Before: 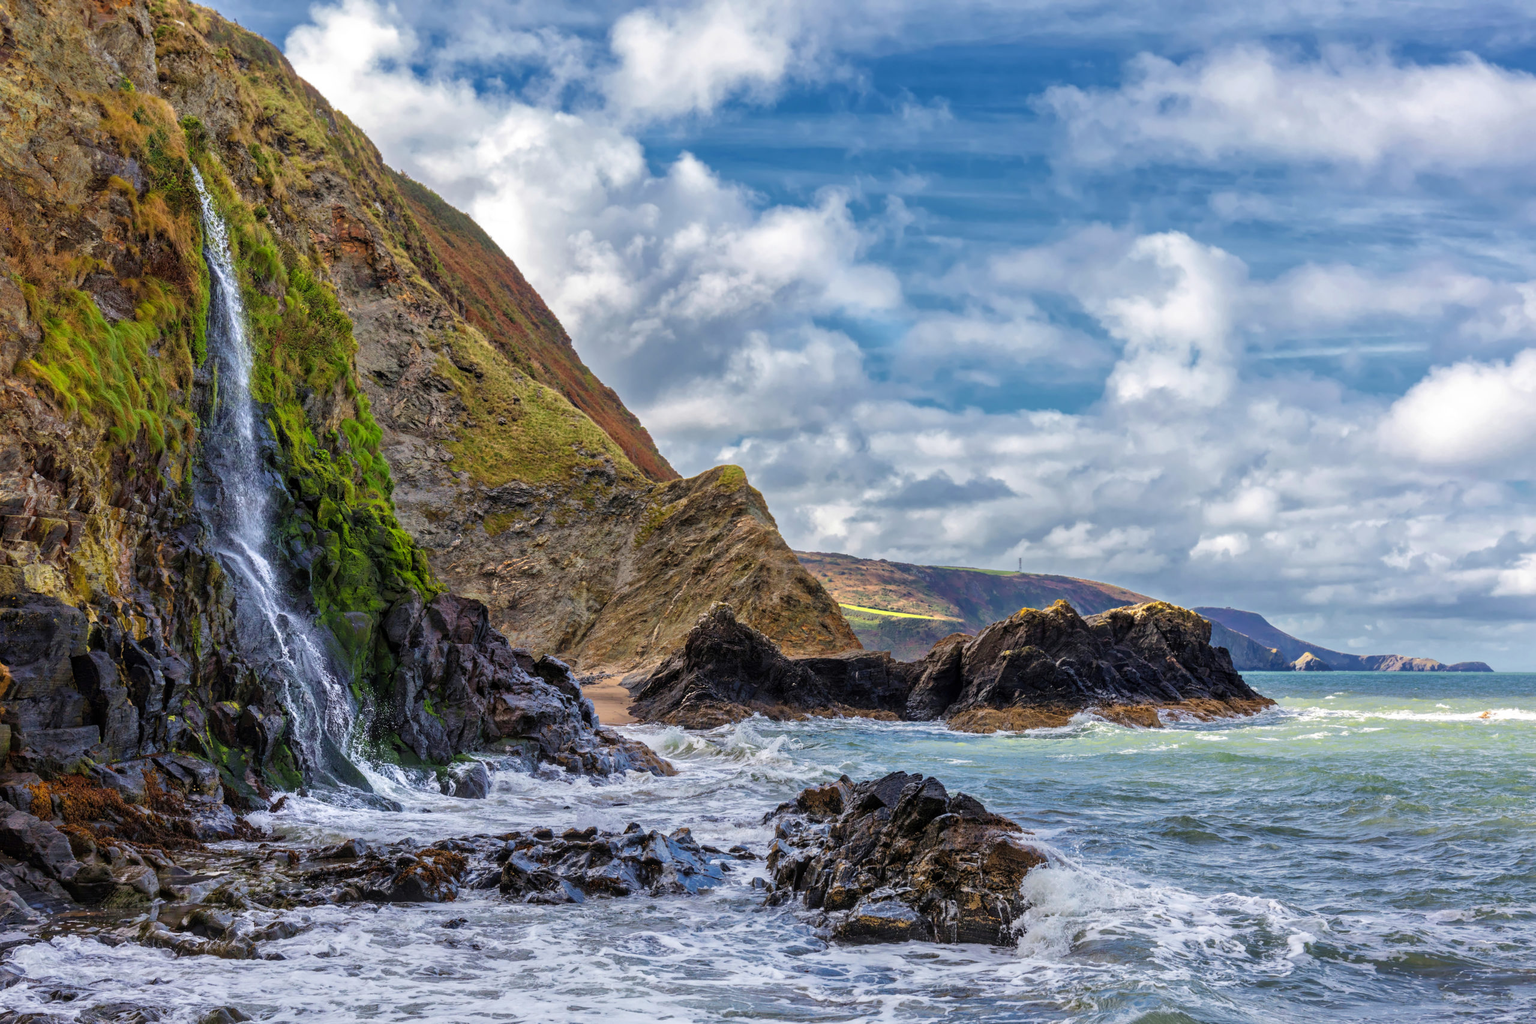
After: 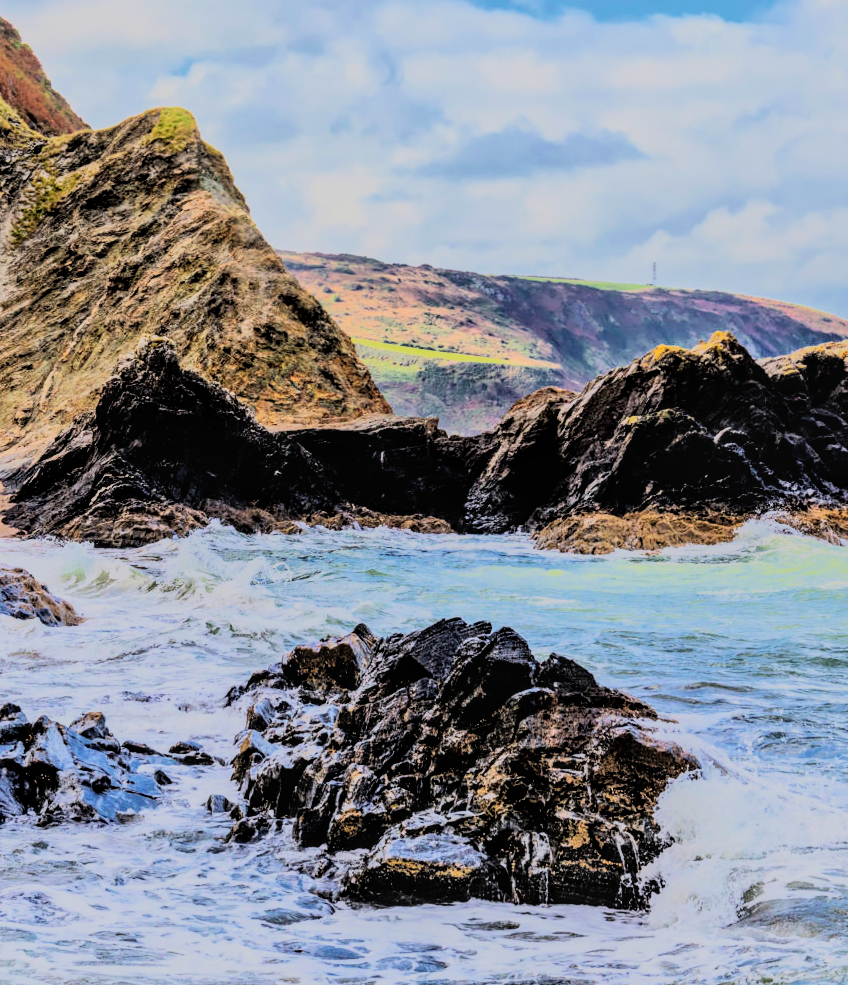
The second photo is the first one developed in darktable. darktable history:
rgb curve: curves: ch0 [(0, 0) (0.21, 0.15) (0.24, 0.21) (0.5, 0.75) (0.75, 0.96) (0.89, 0.99) (1, 1)]; ch1 [(0, 0.02) (0.21, 0.13) (0.25, 0.2) (0.5, 0.67) (0.75, 0.9) (0.89, 0.97) (1, 1)]; ch2 [(0, 0.02) (0.21, 0.13) (0.25, 0.2) (0.5, 0.67) (0.75, 0.9) (0.89, 0.97) (1, 1)], compensate middle gray true
shadows and highlights: shadows 25, highlights -25
filmic rgb: black relative exposure -7.65 EV, white relative exposure 4.56 EV, hardness 3.61, color science v6 (2022)
crop: left 40.878%, top 39.176%, right 25.993%, bottom 3.081%
local contrast: on, module defaults
